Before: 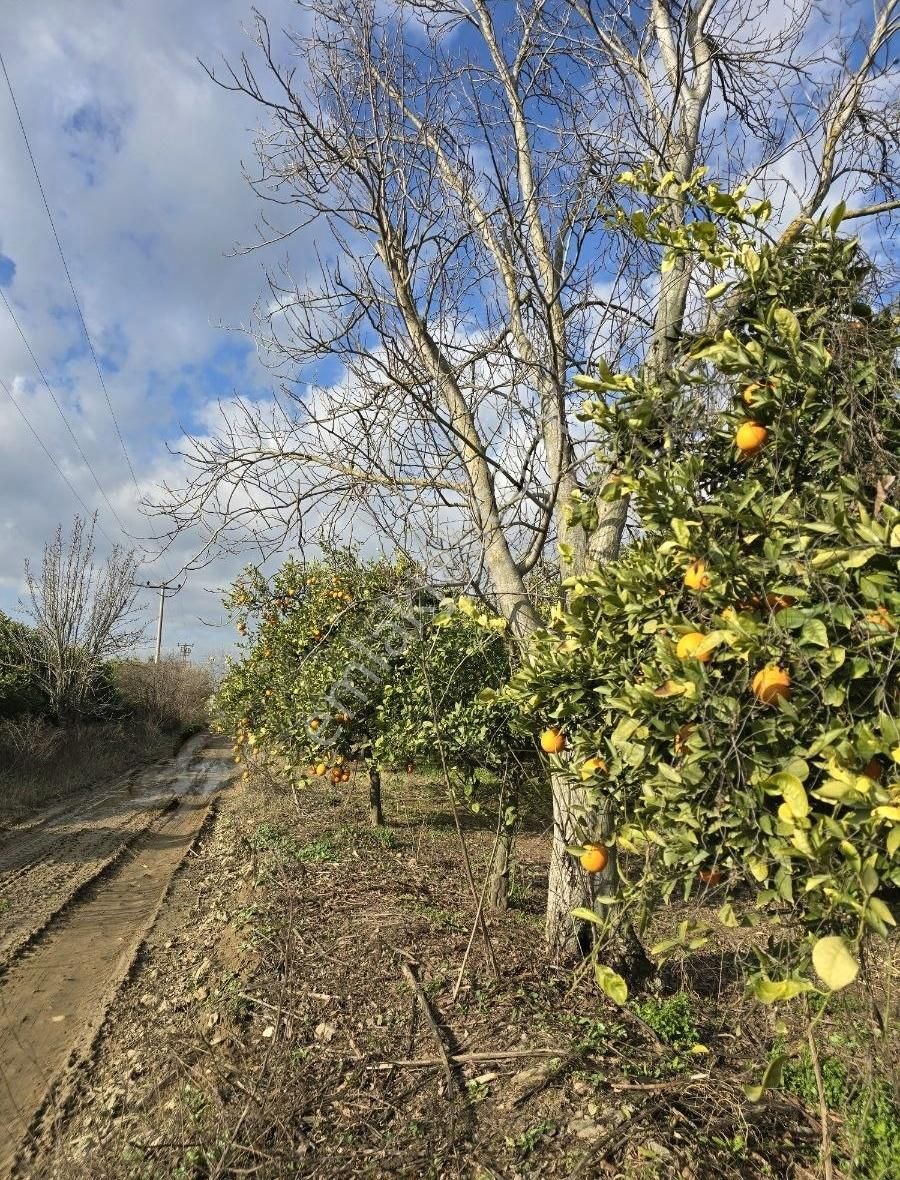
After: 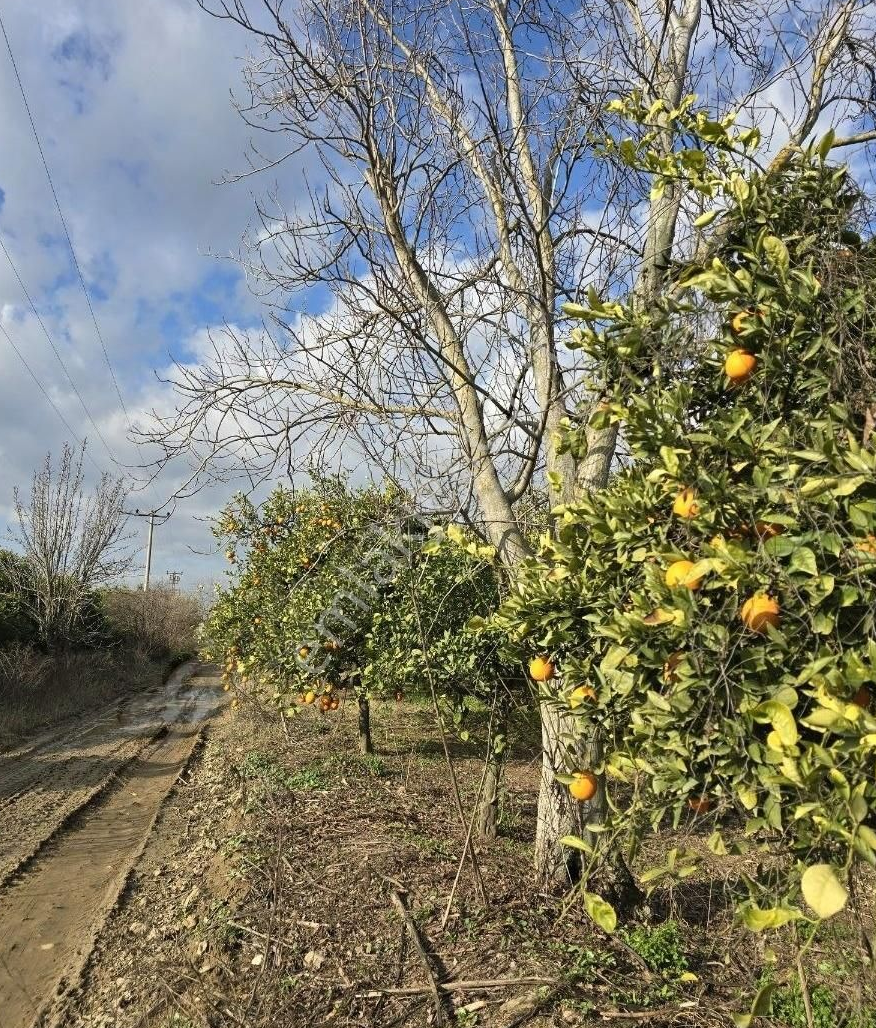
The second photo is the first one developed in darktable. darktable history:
crop: left 1.308%, top 6.107%, right 1.336%, bottom 6.704%
